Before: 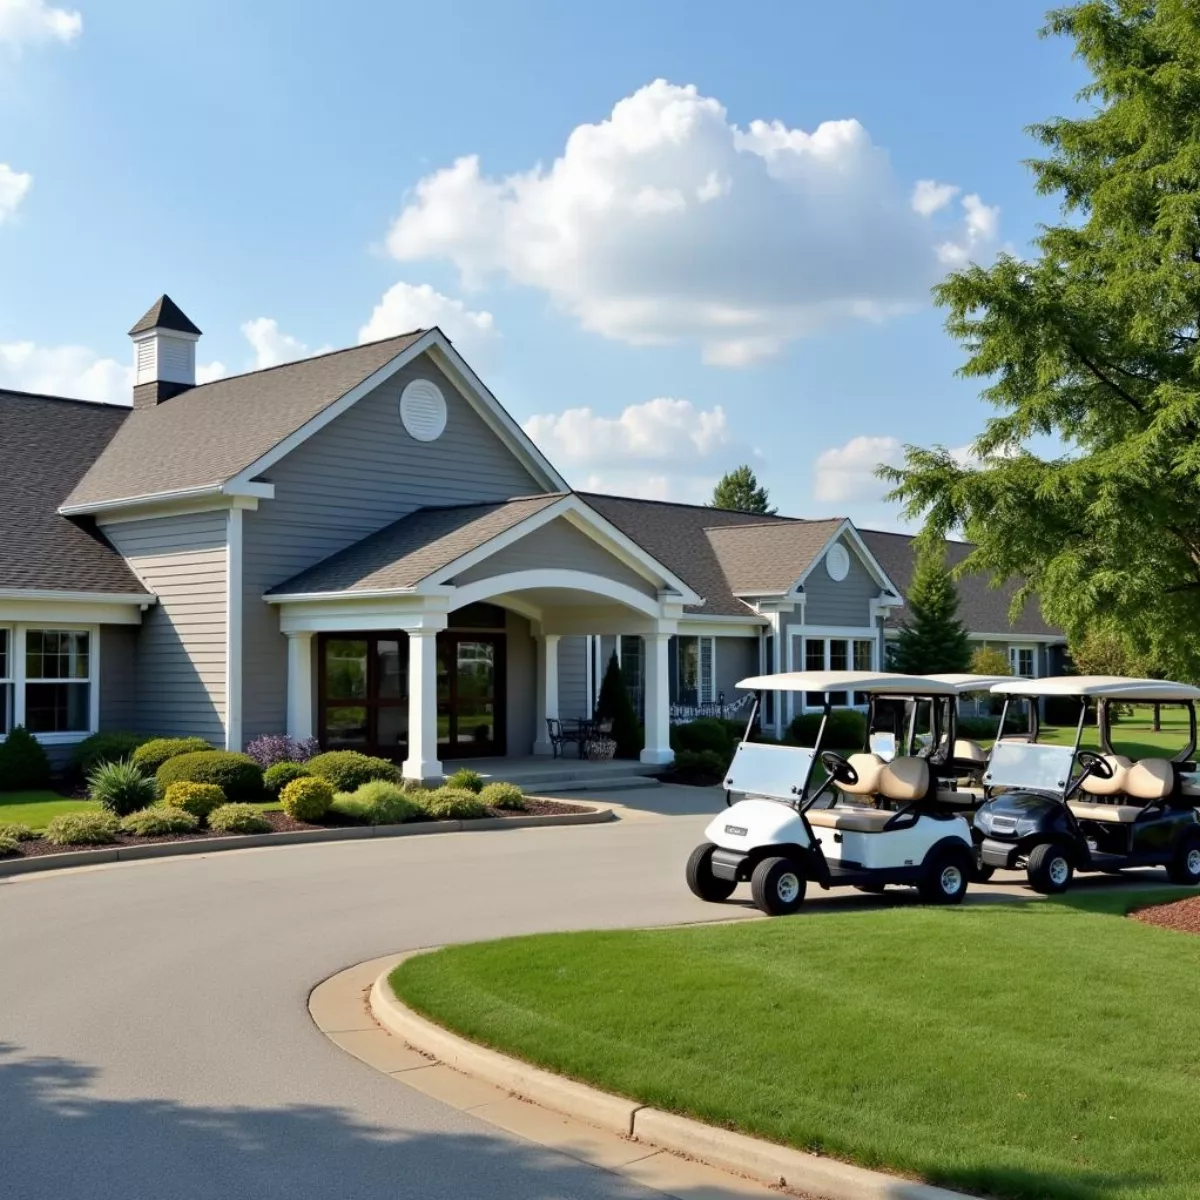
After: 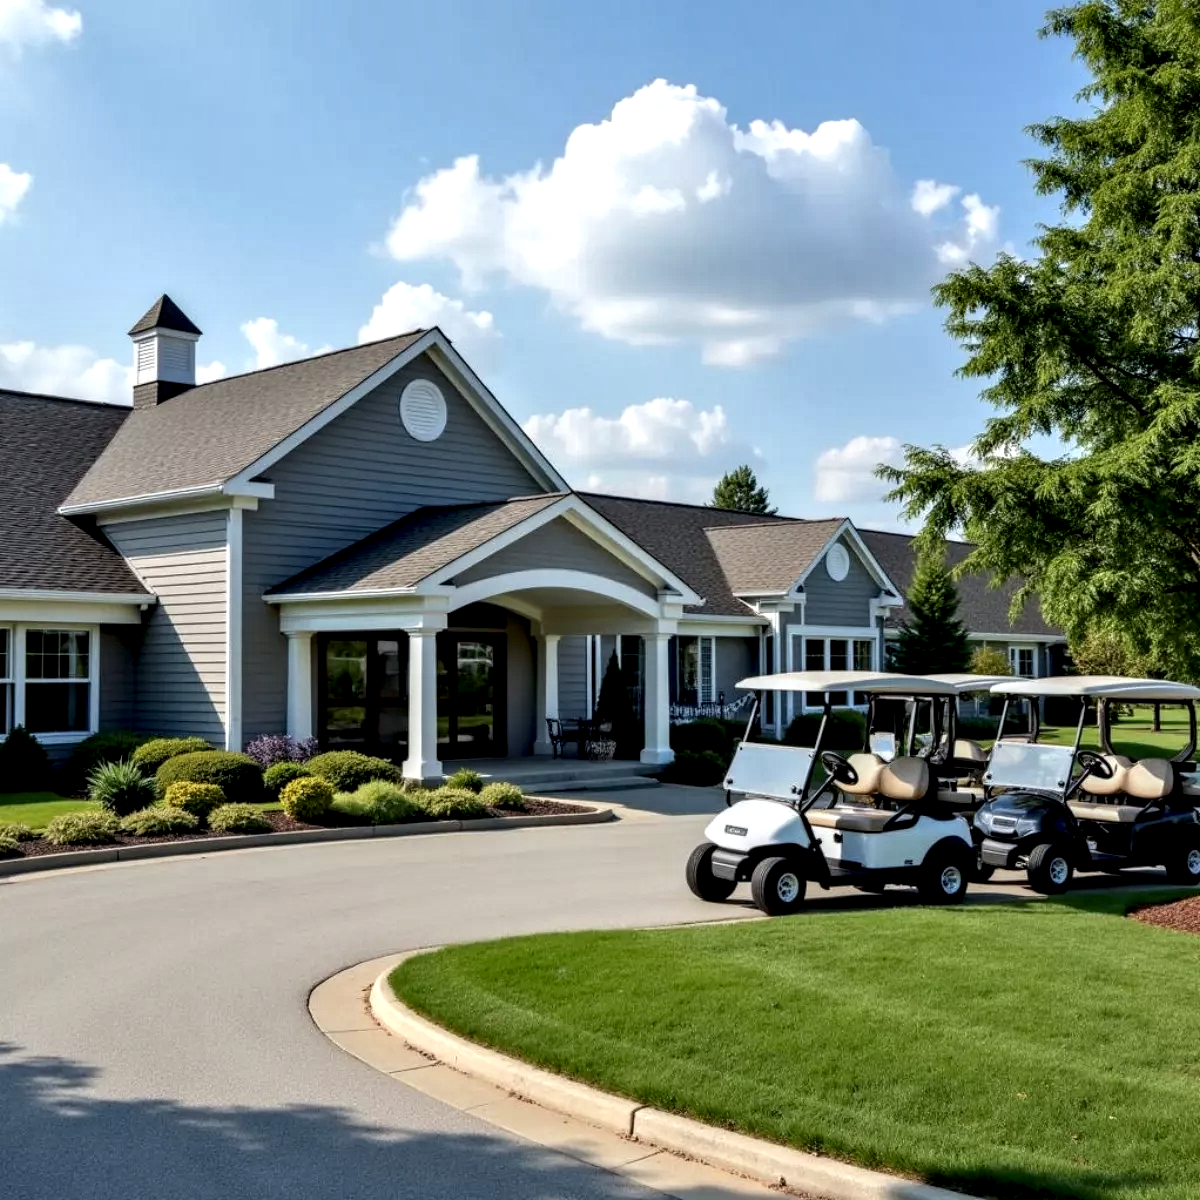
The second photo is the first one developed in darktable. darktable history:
white balance: red 0.988, blue 1.017
local contrast: highlights 20%, shadows 70%, detail 170%
